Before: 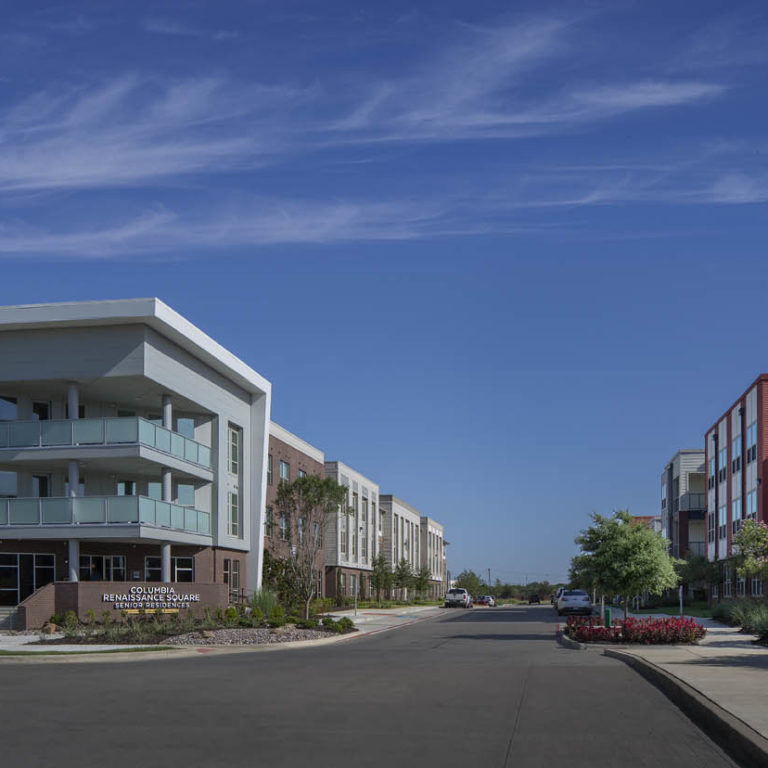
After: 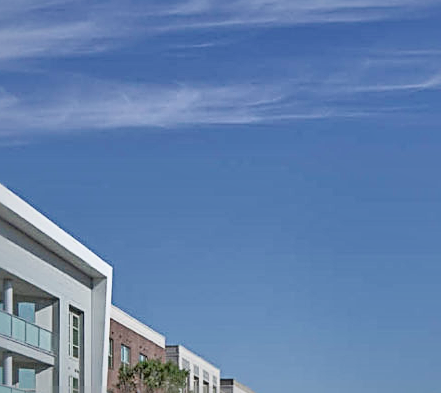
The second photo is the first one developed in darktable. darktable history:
contrast brightness saturation: contrast -0.148, brightness 0.054, saturation -0.117
tone equalizer: -7 EV 0.157 EV, -6 EV 0.586 EV, -5 EV 1.16 EV, -4 EV 1.36 EV, -3 EV 1.18 EV, -2 EV 0.6 EV, -1 EV 0.162 EV
local contrast: mode bilateral grid, contrast 45, coarseness 69, detail 211%, midtone range 0.2
sharpen: radius 2.551, amount 0.643
filmic rgb: black relative exposure -7.65 EV, white relative exposure 4.56 EV, hardness 3.61, contrast in shadows safe
crop: left 20.741%, top 15.14%, right 21.769%, bottom 33.66%
